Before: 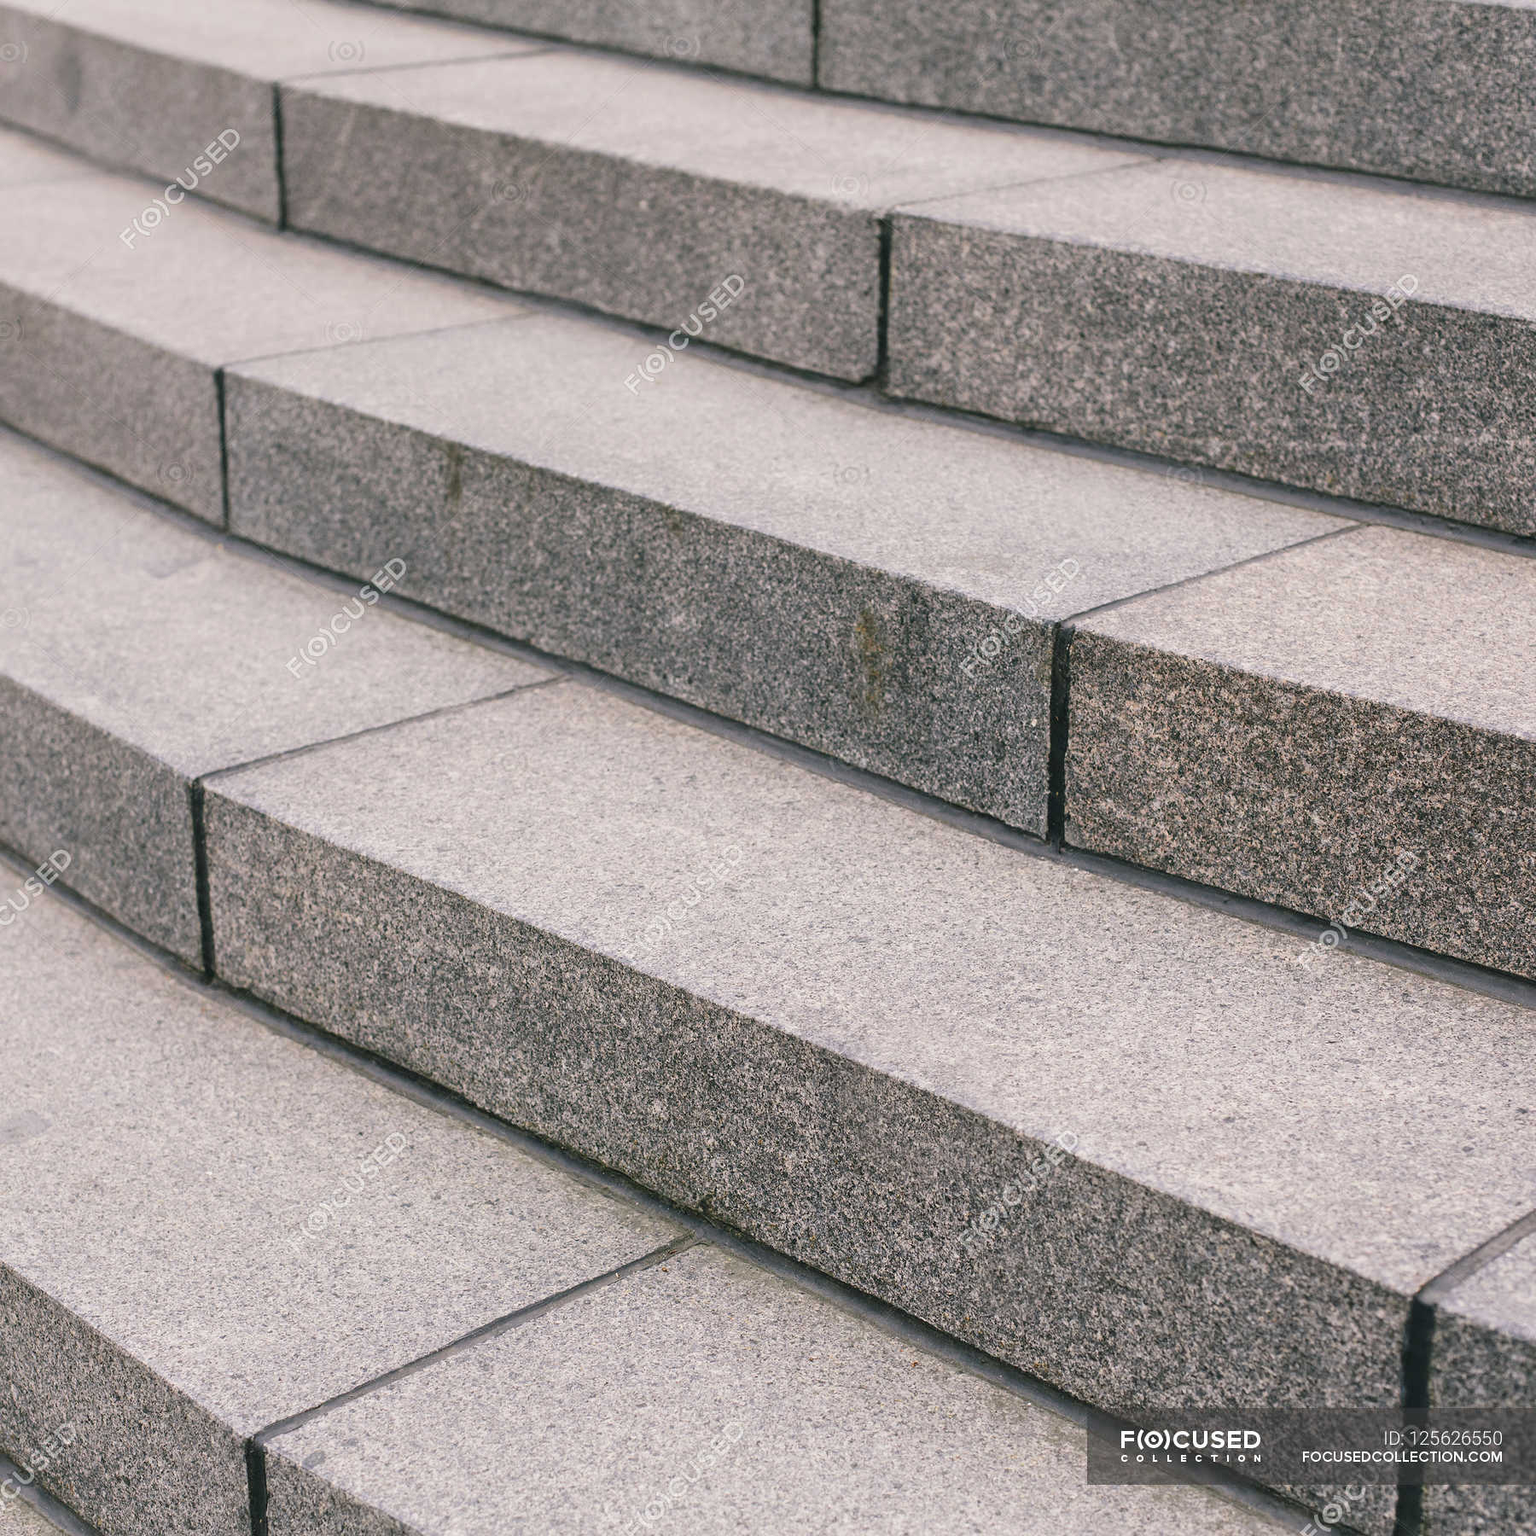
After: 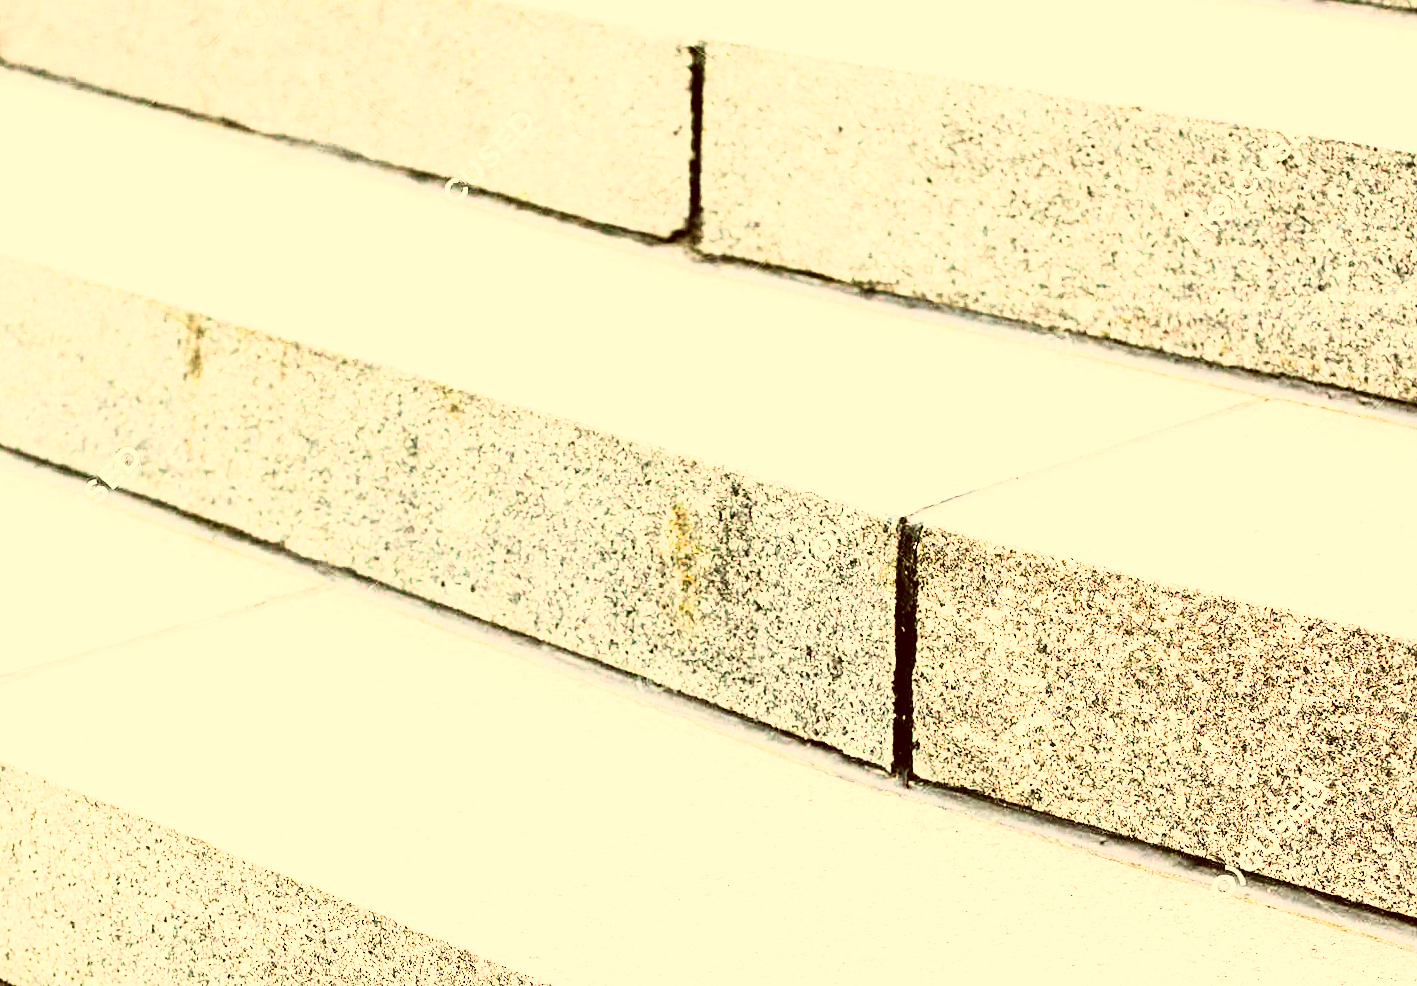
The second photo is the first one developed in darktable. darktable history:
rotate and perspective: rotation -0.45°, automatic cropping original format, crop left 0.008, crop right 0.992, crop top 0.012, crop bottom 0.988
color correction: highlights a* 1.12, highlights b* 24.26, shadows a* 15.58, shadows b* 24.26
filmic rgb: white relative exposure 2.45 EV, hardness 6.33
exposure: black level correction 0, exposure 0.953 EV, compensate exposure bias true, compensate highlight preservation false
color balance rgb: linear chroma grading › global chroma 15%, perceptual saturation grading › global saturation 30%
contrast brightness saturation: contrast 0.11, saturation -0.17
rgb curve: curves: ch0 [(0, 0) (0.21, 0.15) (0.24, 0.21) (0.5, 0.75) (0.75, 0.96) (0.89, 0.99) (1, 1)]; ch1 [(0, 0.02) (0.21, 0.13) (0.25, 0.2) (0.5, 0.67) (0.75, 0.9) (0.89, 0.97) (1, 1)]; ch2 [(0, 0.02) (0.21, 0.13) (0.25, 0.2) (0.5, 0.67) (0.75, 0.9) (0.89, 0.97) (1, 1)], compensate middle gray true
crop: left 18.38%, top 11.092%, right 2.134%, bottom 33.217%
